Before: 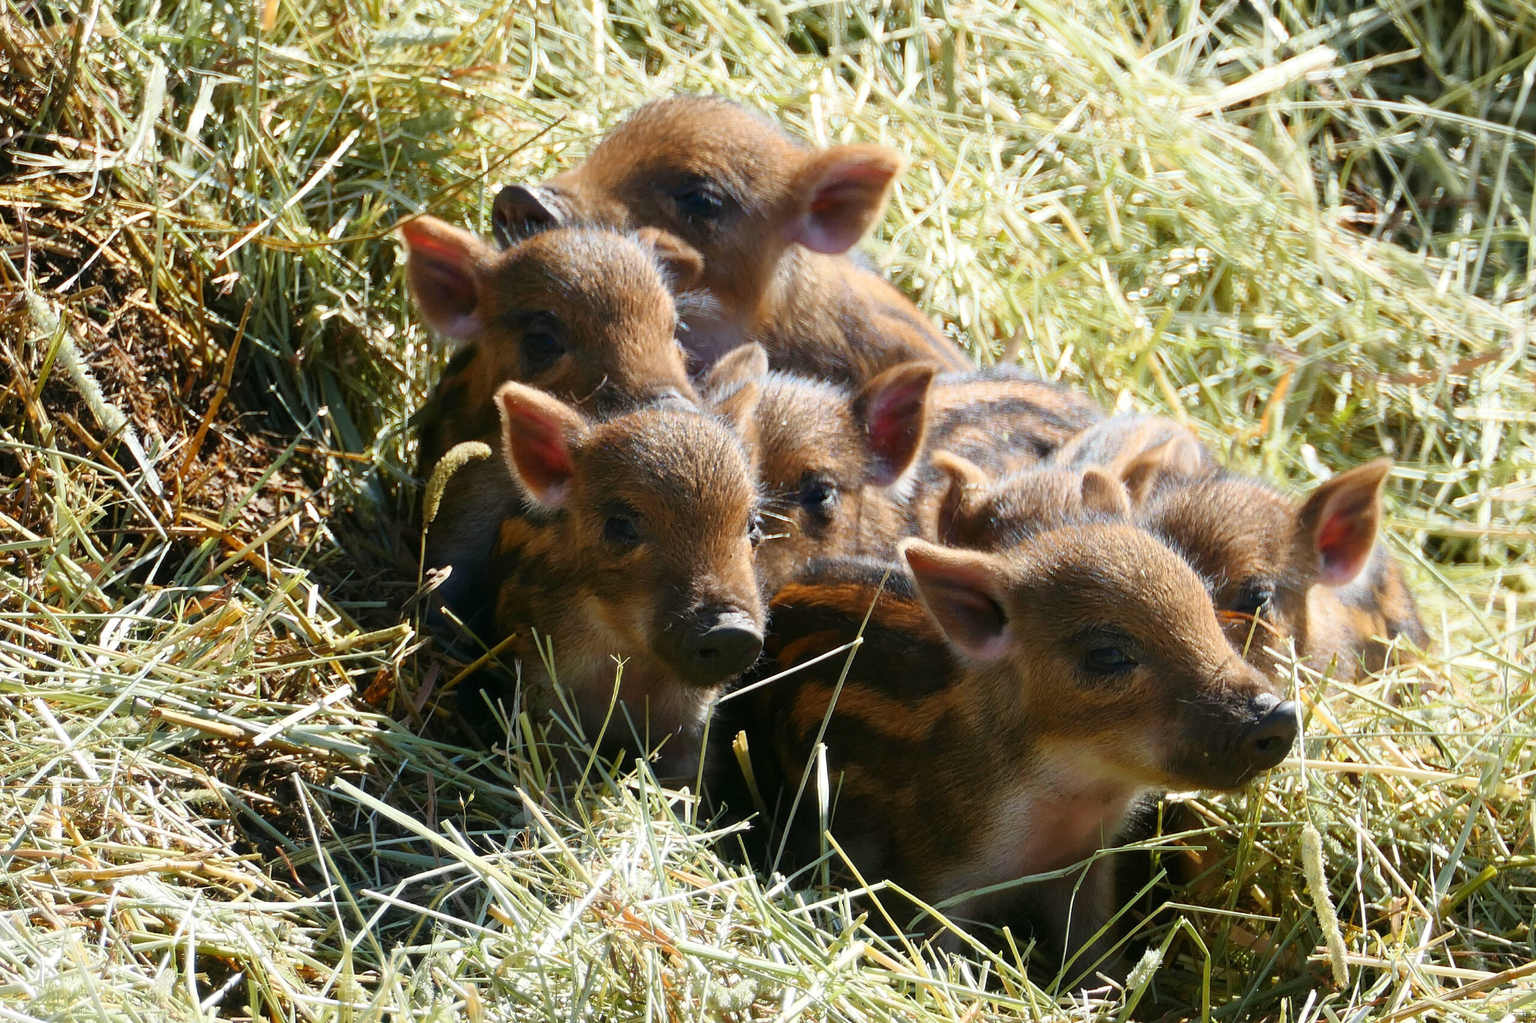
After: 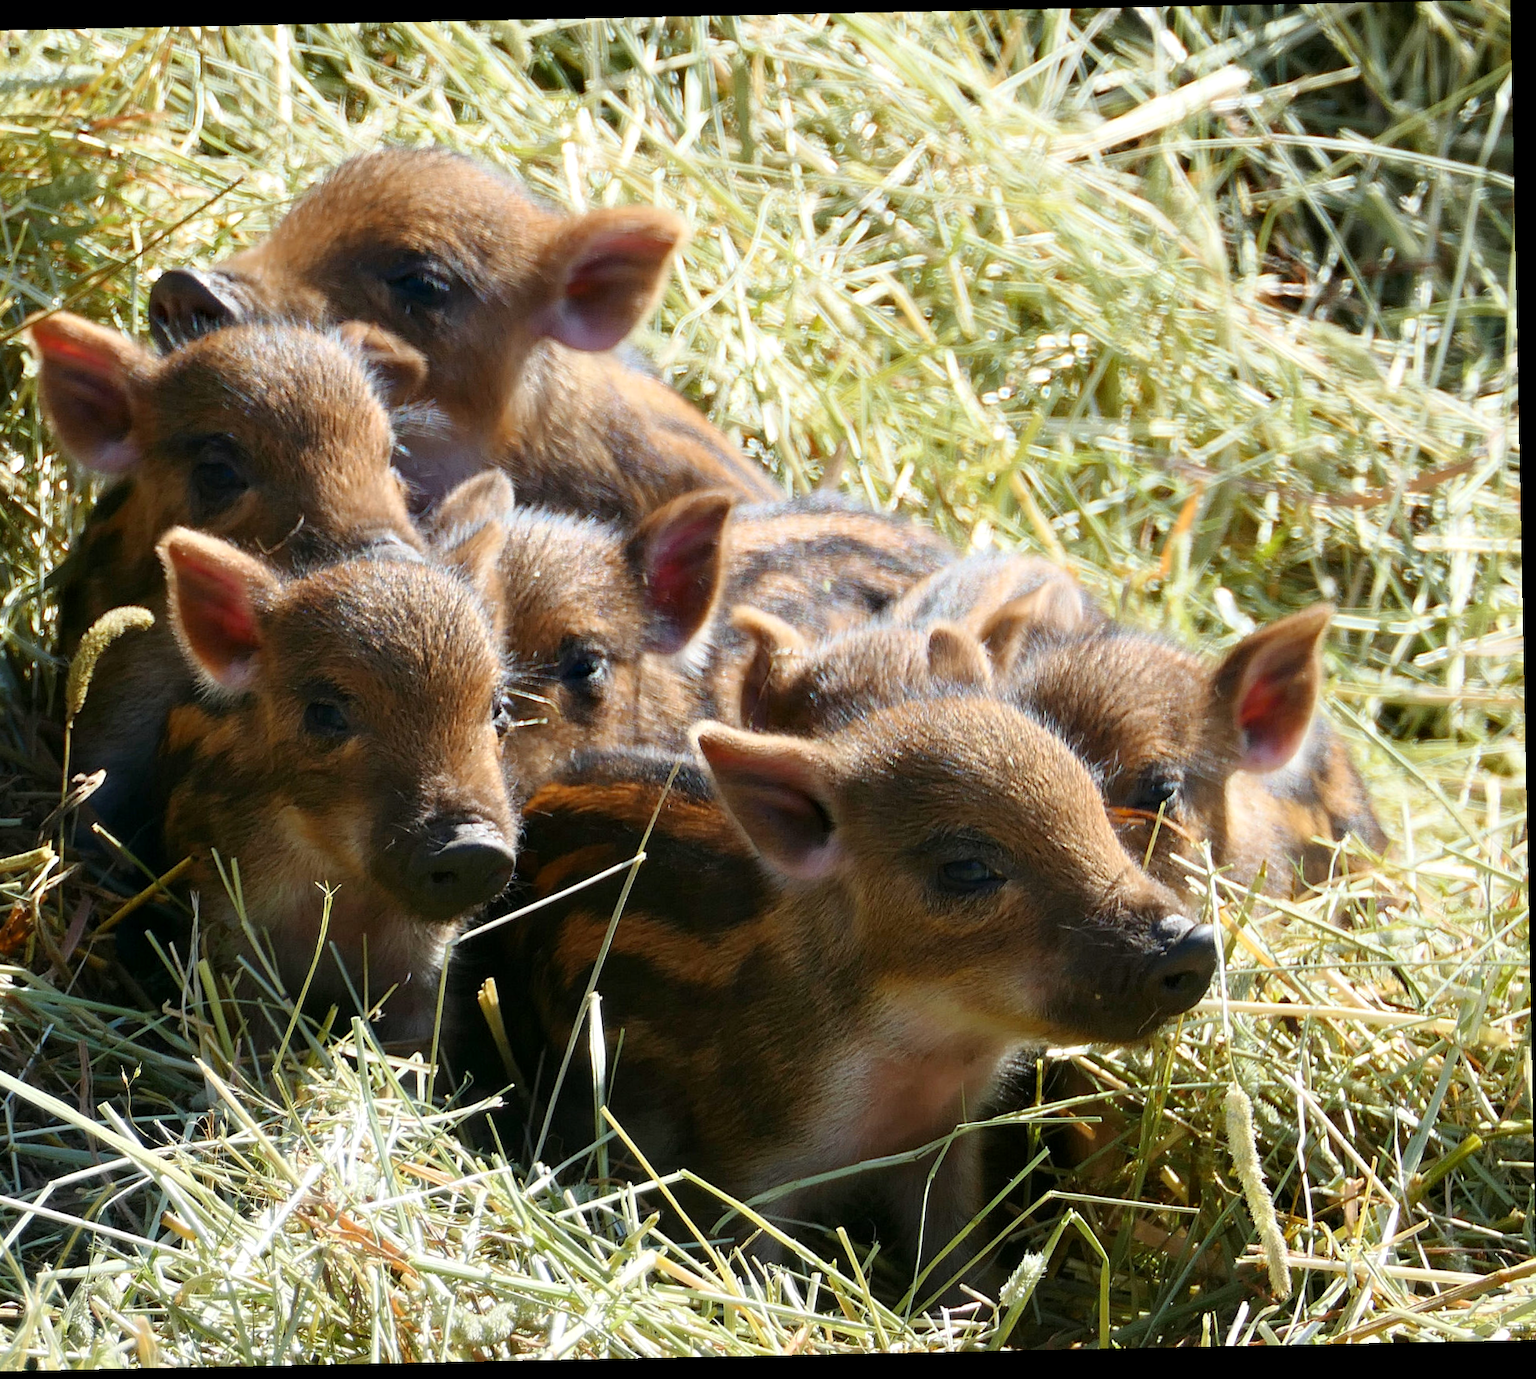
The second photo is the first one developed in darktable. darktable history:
contrast equalizer: octaves 7, y [[0.515 ×6], [0.507 ×6], [0.425 ×6], [0 ×6], [0 ×6]]
crop and rotate: left 24.6%
rotate and perspective: rotation -1.17°, automatic cropping off
